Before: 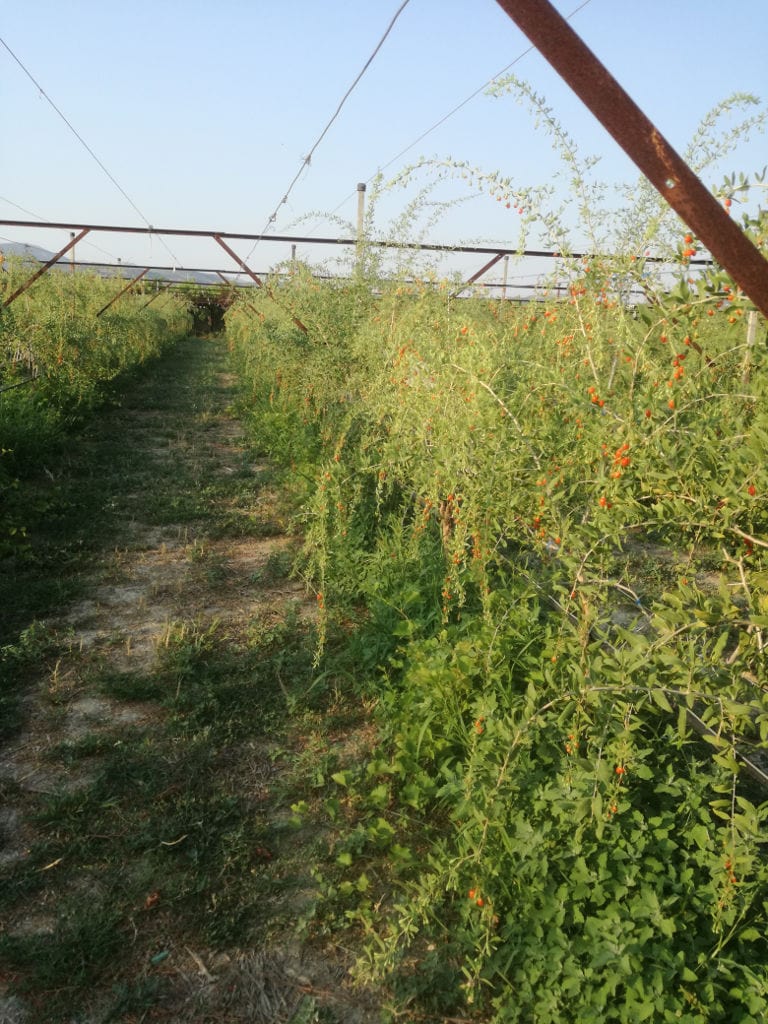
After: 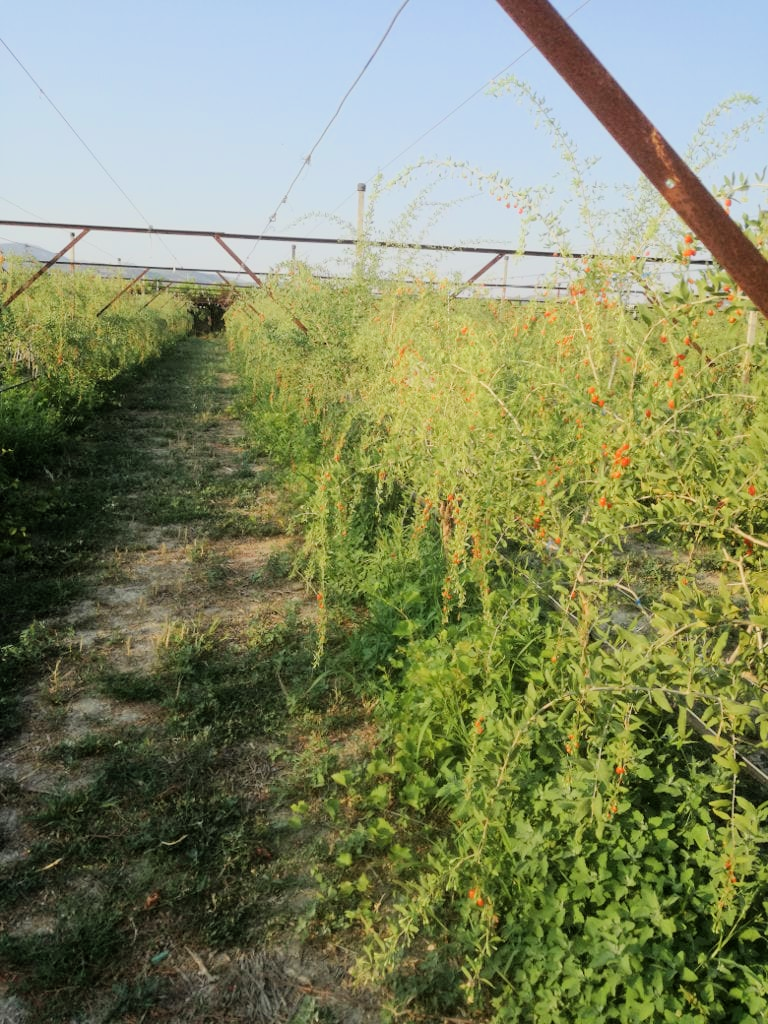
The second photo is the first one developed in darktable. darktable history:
exposure: exposure 0.6 EV, compensate highlight preservation false
filmic rgb: black relative exposure -7.65 EV, white relative exposure 4.56 EV, hardness 3.61, color science v6 (2022)
